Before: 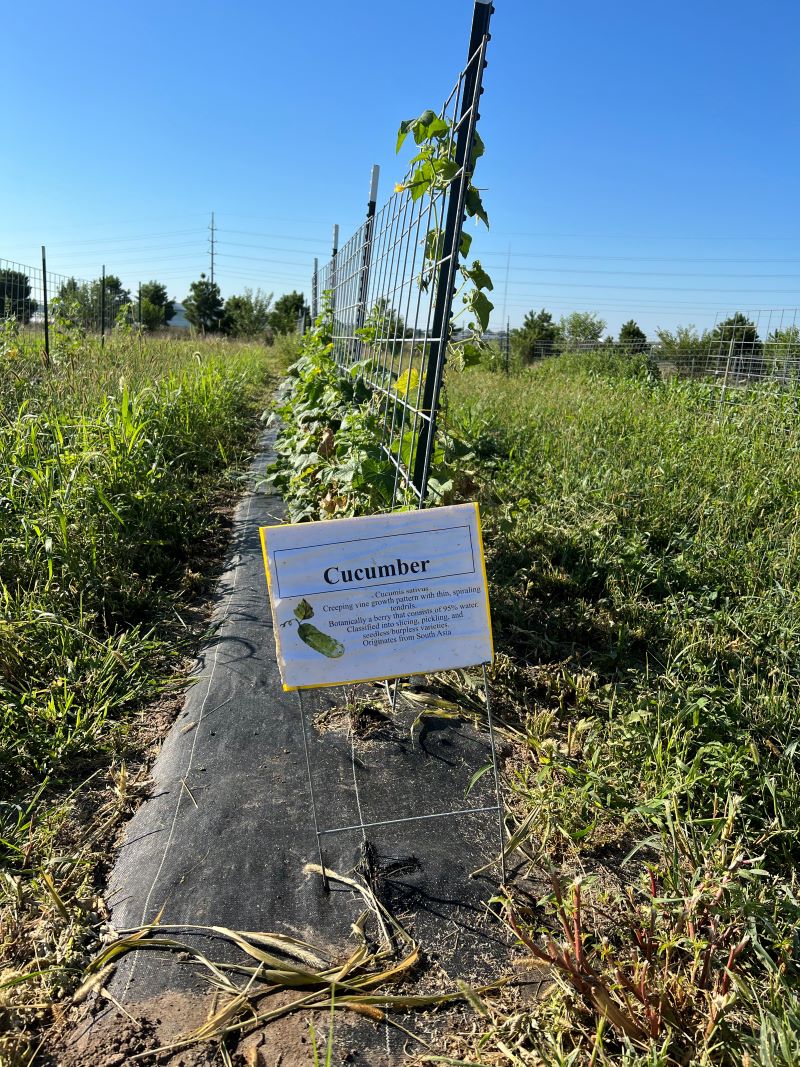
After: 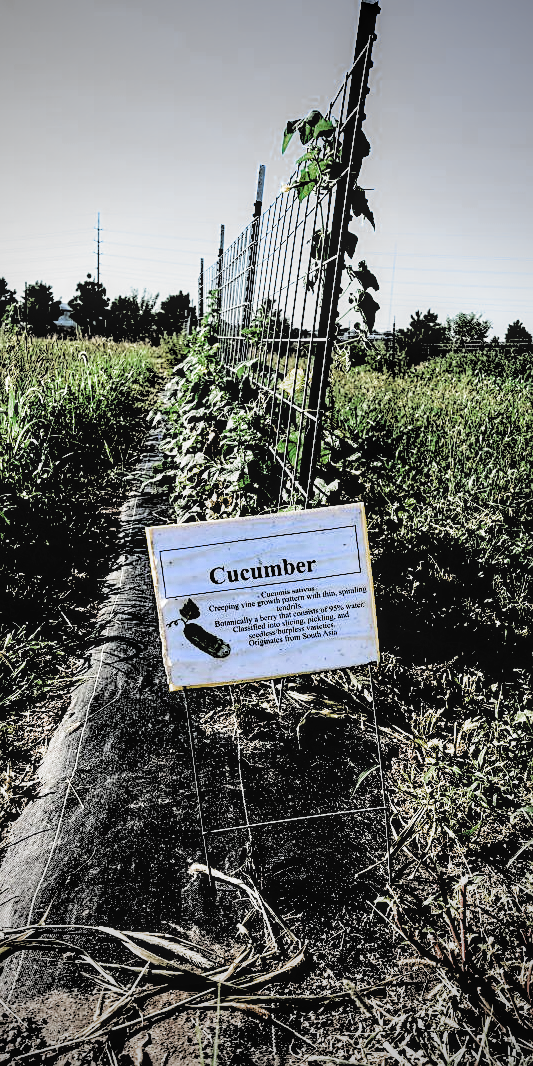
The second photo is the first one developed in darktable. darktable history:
local contrast: detail 130%
vignetting: fall-off start 64.63%, width/height ratio 0.879
filmic rgb: black relative exposure -1.02 EV, white relative exposure 2.1 EV, hardness 1.5, contrast 2.238, add noise in highlights 0, color science v3 (2019), use custom middle-gray values true, contrast in highlights soft
exposure: black level correction 0.009, exposure -0.163 EV, compensate exposure bias true, compensate highlight preservation false
sharpen: on, module defaults
contrast brightness saturation: contrast 0.204, brightness 0.163, saturation 0.216
color zones: curves: ch0 [(0, 0.5) (0.125, 0.4) (0.25, 0.5) (0.375, 0.4) (0.5, 0.4) (0.625, 0.6) (0.75, 0.6) (0.875, 0.5)]; ch1 [(0, 0.35) (0.125, 0.45) (0.25, 0.35) (0.375, 0.35) (0.5, 0.35) (0.625, 0.35) (0.75, 0.45) (0.875, 0.35)]; ch2 [(0, 0.6) (0.125, 0.5) (0.25, 0.5) (0.375, 0.6) (0.5, 0.6) (0.625, 0.5) (0.75, 0.5) (0.875, 0.5)]
crop and rotate: left 14.371%, right 18.988%
